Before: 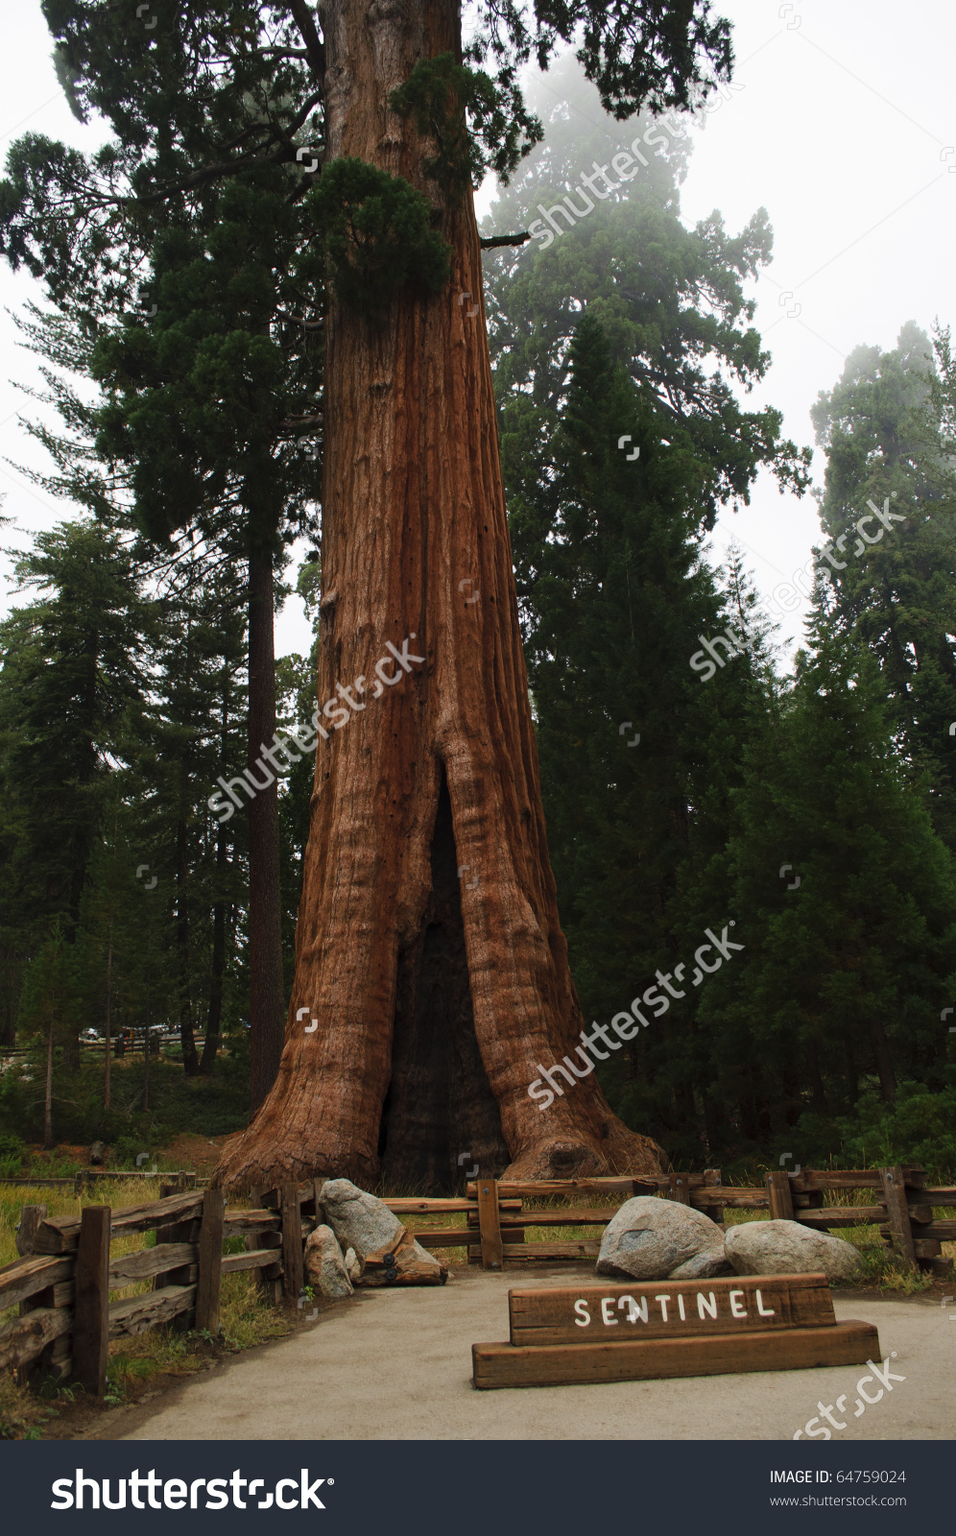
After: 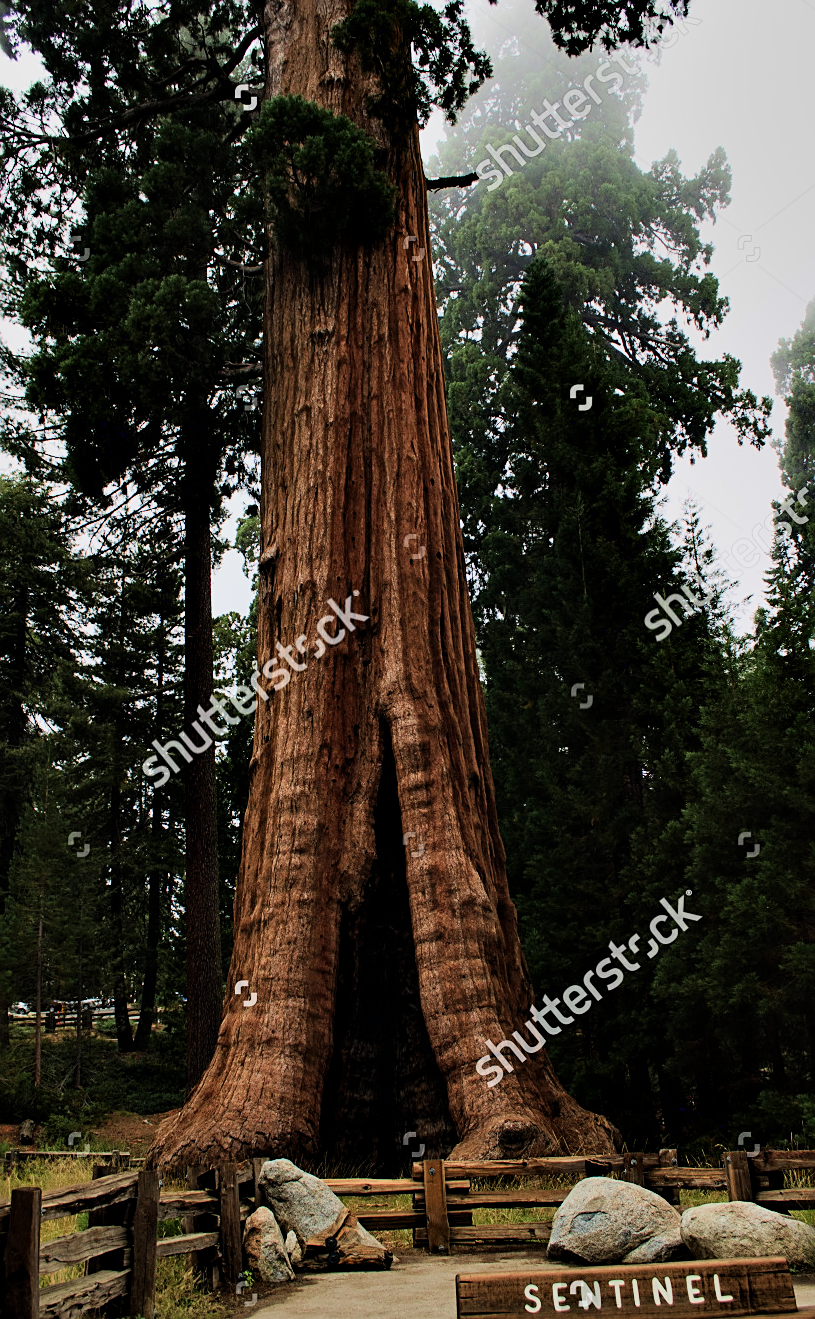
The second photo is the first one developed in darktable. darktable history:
sharpen: on, module defaults
contrast equalizer: octaves 7, y [[0.6 ×6], [0.55 ×6], [0 ×6], [0 ×6], [0 ×6]]
velvia: on, module defaults
crop and rotate: left 7.473%, top 4.371%, right 10.624%, bottom 13.154%
filmic rgb: black relative exposure -16 EV, white relative exposure 6.93 EV, threshold 5.99 EV, hardness 4.66, color science v6 (2022), enable highlight reconstruction true
